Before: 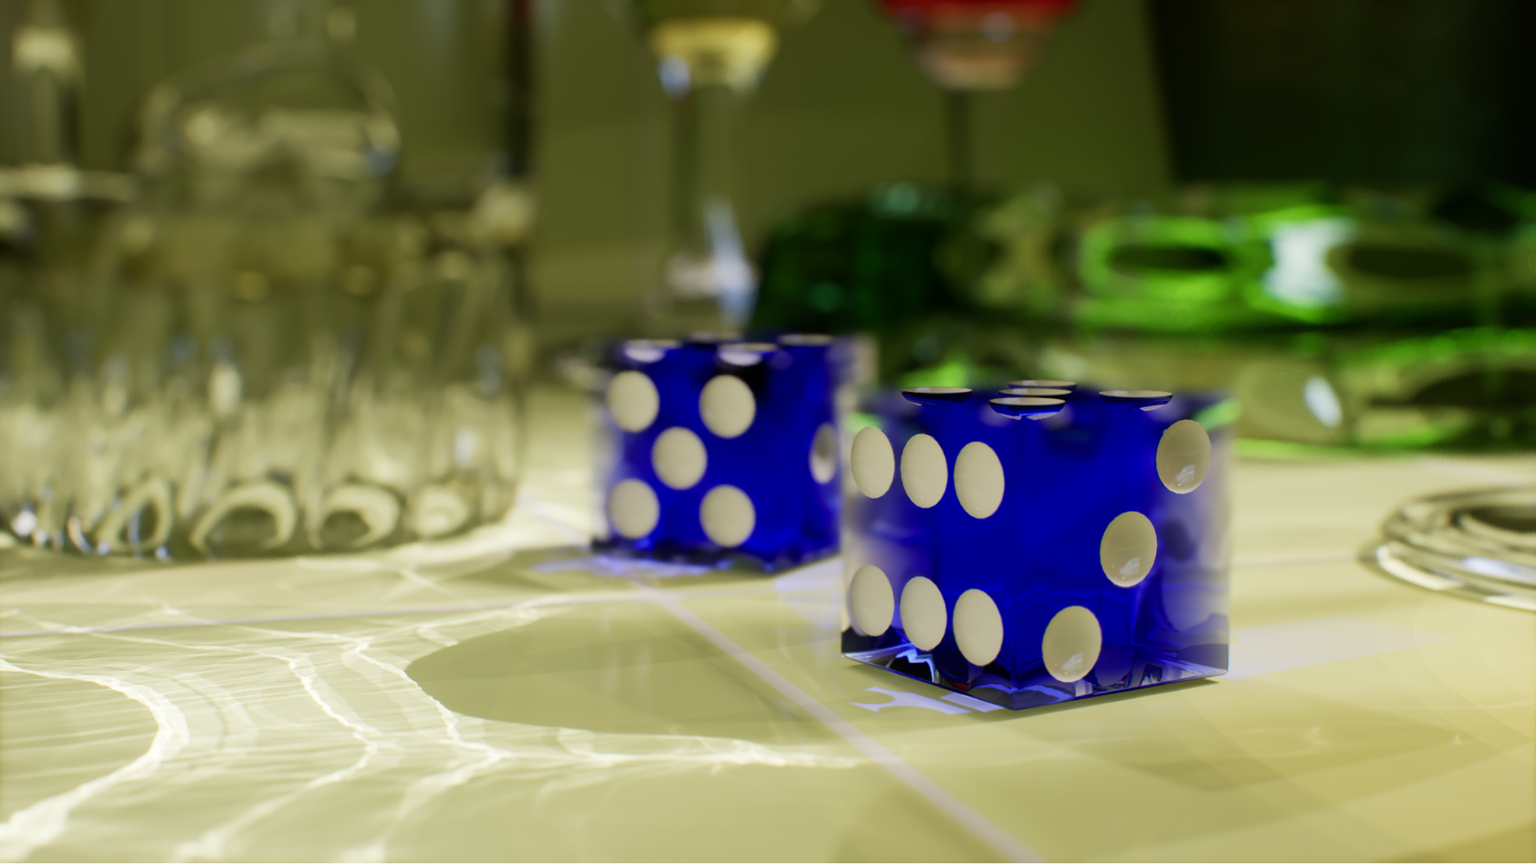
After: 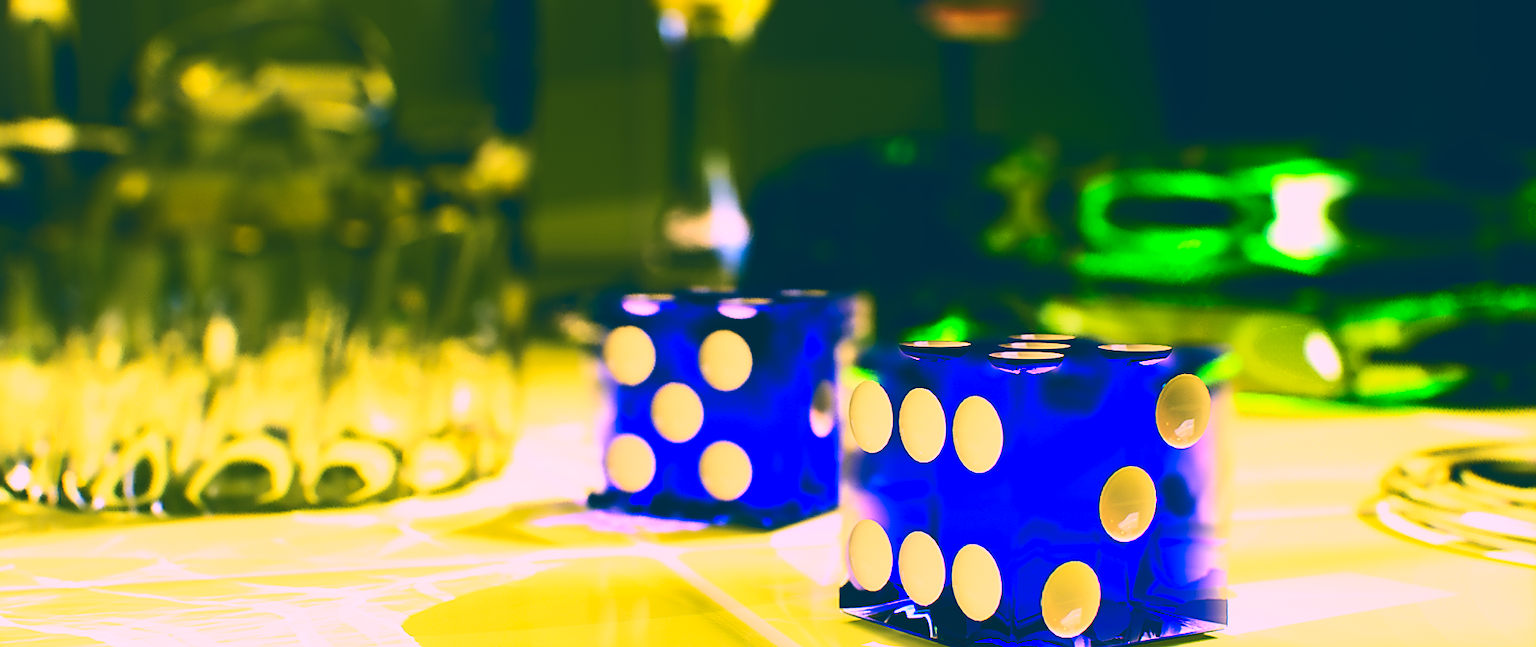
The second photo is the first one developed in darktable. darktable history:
color correction: highlights a* 17.41, highlights b* 0.331, shadows a* -15.35, shadows b* -13.81, saturation 1.54
tone curve: curves: ch0 [(0, 0) (0.058, 0.027) (0.214, 0.183) (0.304, 0.288) (0.522, 0.549) (0.658, 0.7) (0.741, 0.775) (0.844, 0.866) (0.986, 0.957)]; ch1 [(0, 0) (0.172, 0.123) (0.312, 0.296) (0.437, 0.429) (0.471, 0.469) (0.502, 0.5) (0.513, 0.515) (0.572, 0.603) (0.617, 0.653) (0.68, 0.724) (0.889, 0.924) (1, 1)]; ch2 [(0, 0) (0.411, 0.424) (0.489, 0.49) (0.502, 0.5) (0.517, 0.519) (0.549, 0.578) (0.604, 0.628) (0.693, 0.686) (1, 1)], color space Lab, independent channels, preserve colors none
contrast brightness saturation: contrast 0.17, saturation 0.295
crop: left 0.371%, top 5.541%, bottom 19.798%
base curve: curves: ch0 [(0, 0.036) (0.007, 0.037) (0.604, 0.887) (1, 1)], preserve colors none
sharpen: radius 1.713, amount 1.31
tone equalizer: -8 EV -0.416 EV, -7 EV -0.356 EV, -6 EV -0.294 EV, -5 EV -0.256 EV, -3 EV 0.21 EV, -2 EV 0.34 EV, -1 EV 0.4 EV, +0 EV 0.433 EV, edges refinement/feathering 500, mask exposure compensation -1.57 EV, preserve details no
